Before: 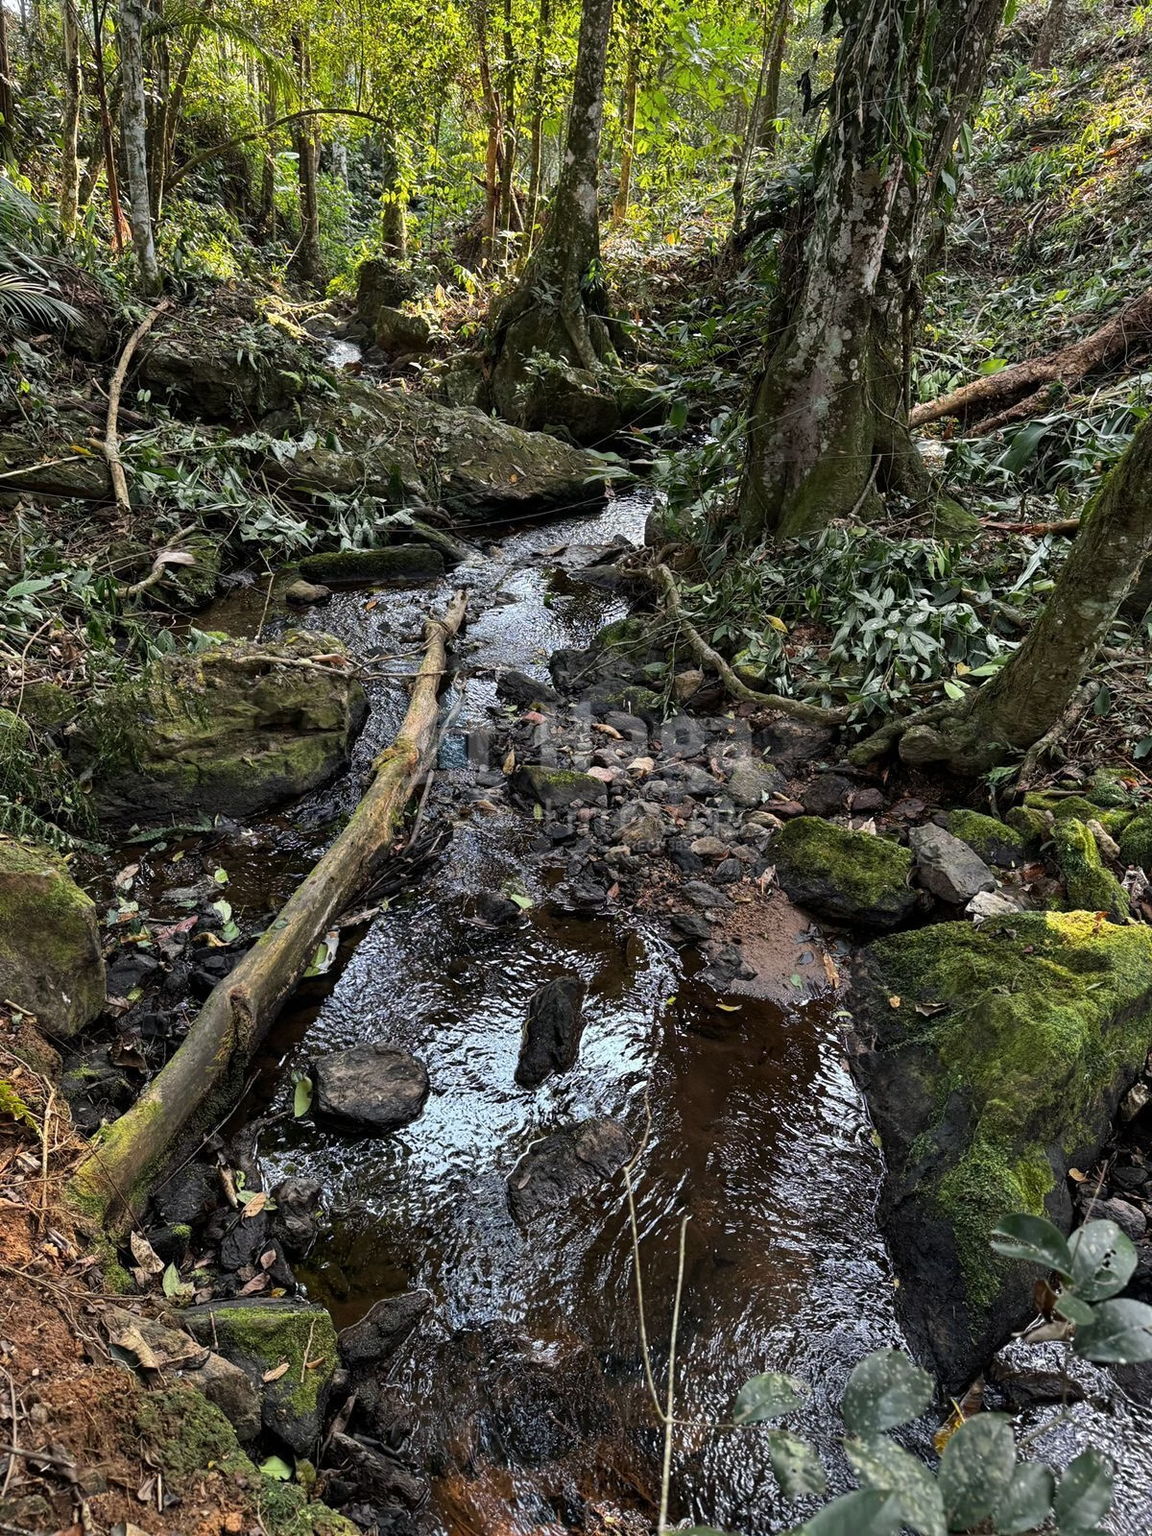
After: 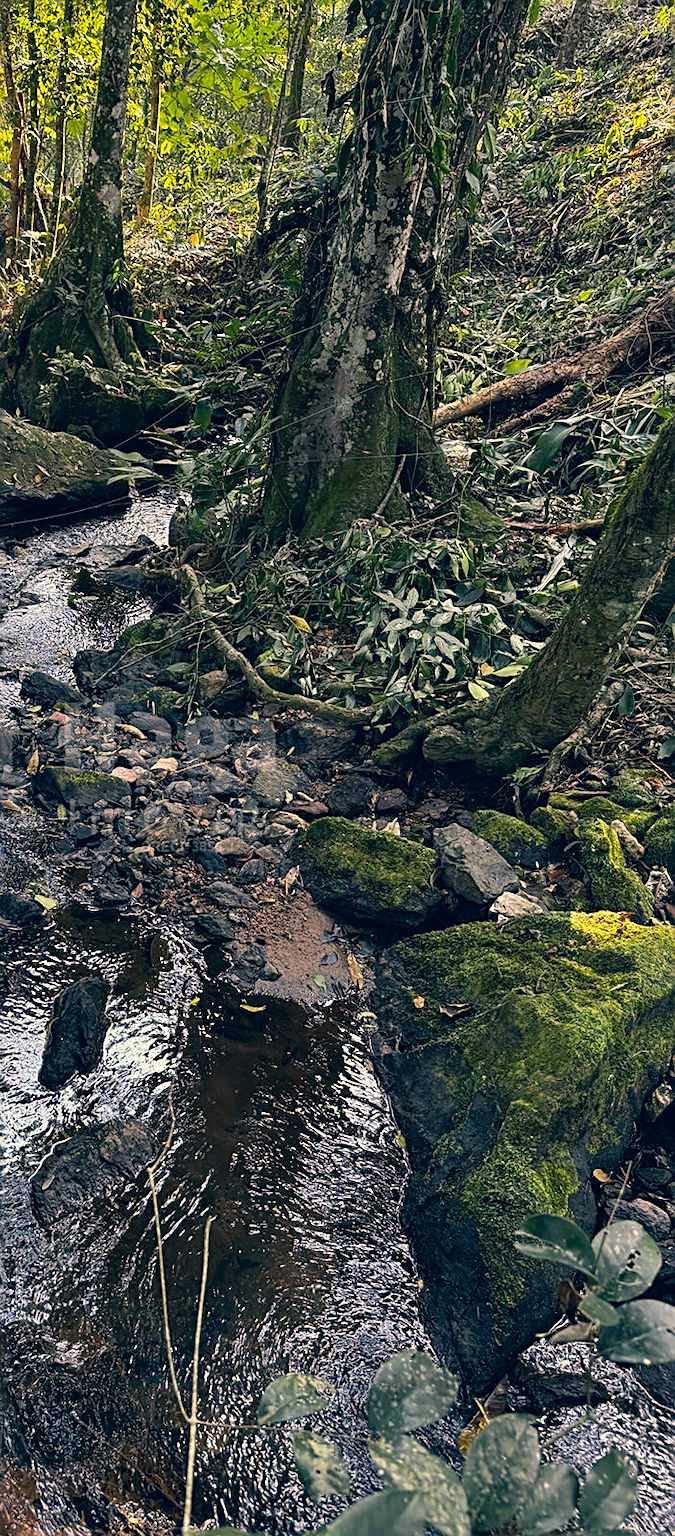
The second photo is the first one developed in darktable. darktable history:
color correction: highlights a* 10.32, highlights b* 14.66, shadows a* -9.59, shadows b* -15.02
sharpen: on, module defaults
crop: left 41.402%
